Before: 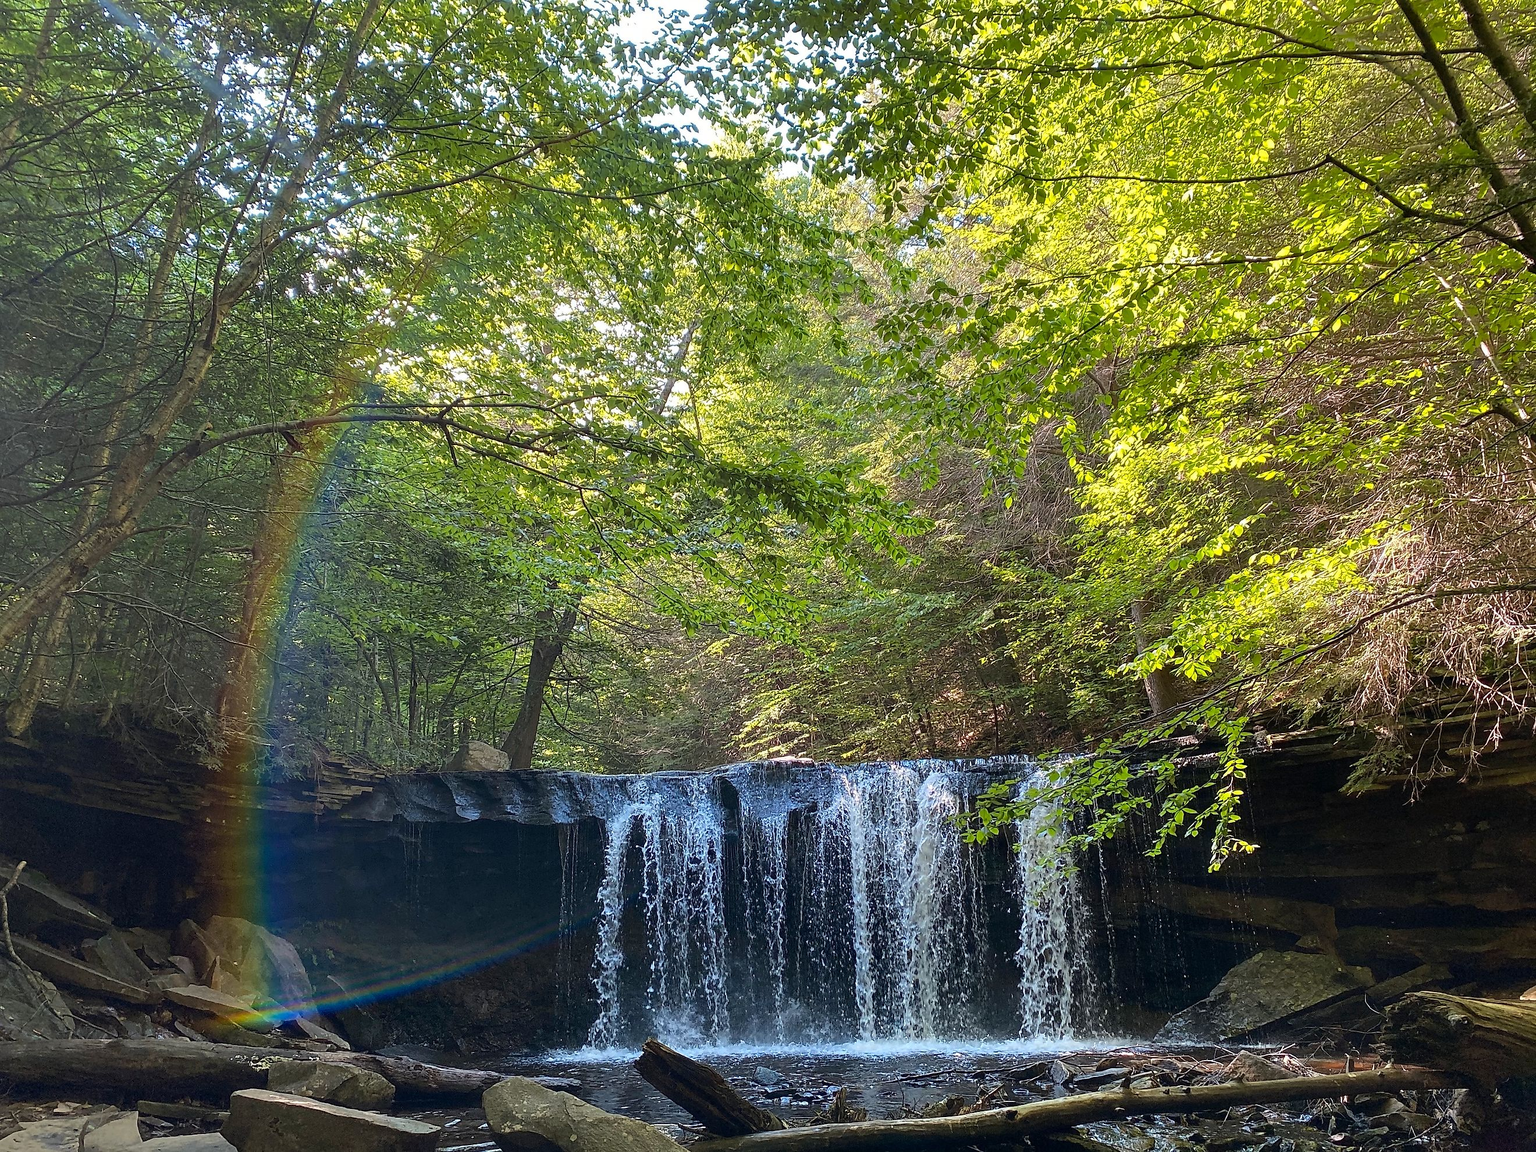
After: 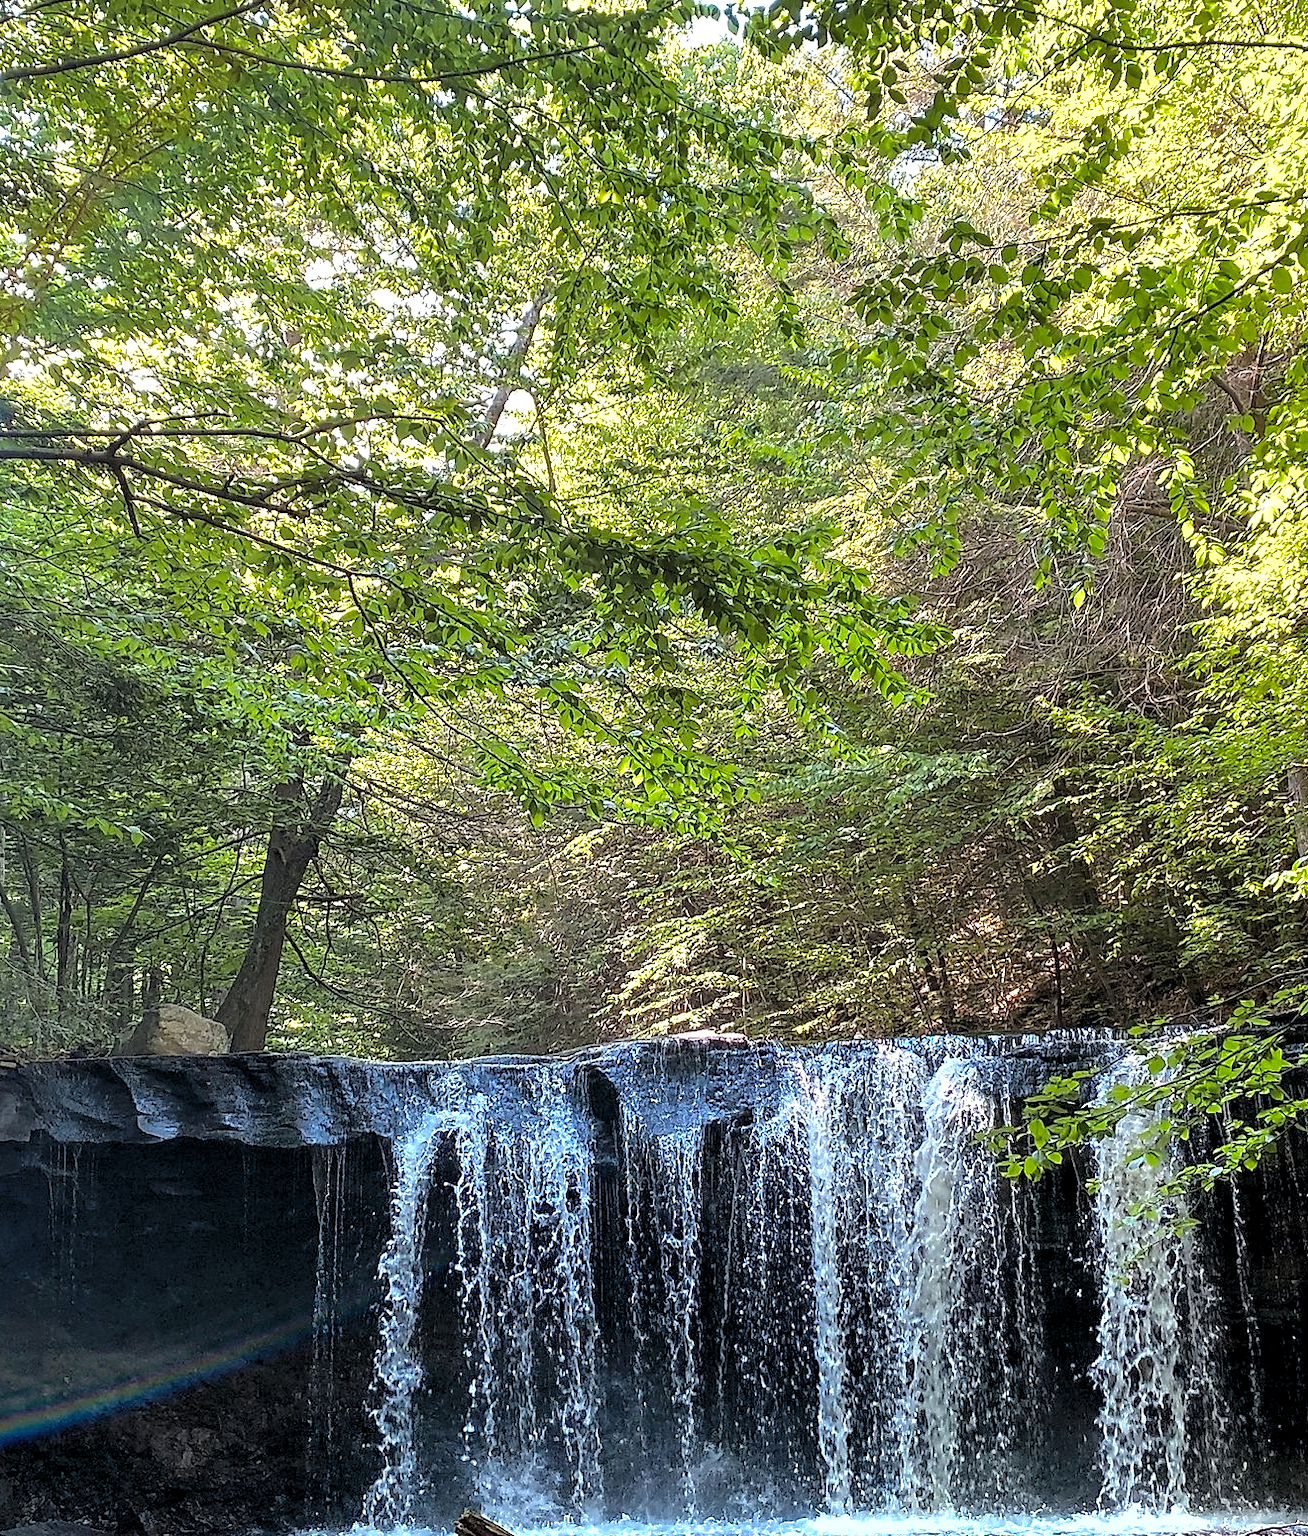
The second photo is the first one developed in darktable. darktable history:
shadows and highlights: on, module defaults
levels: levels [0.052, 0.496, 0.908]
tone equalizer: -8 EV -0.38 EV, -7 EV -0.394 EV, -6 EV -0.35 EV, -5 EV -0.194 EV, -3 EV 0.227 EV, -2 EV 0.332 EV, -1 EV 0.369 EV, +0 EV 0.447 EV, mask exposure compensation -0.501 EV
crop and rotate: angle 0.011°, left 24.471%, top 13.152%, right 25.506%, bottom 8.553%
